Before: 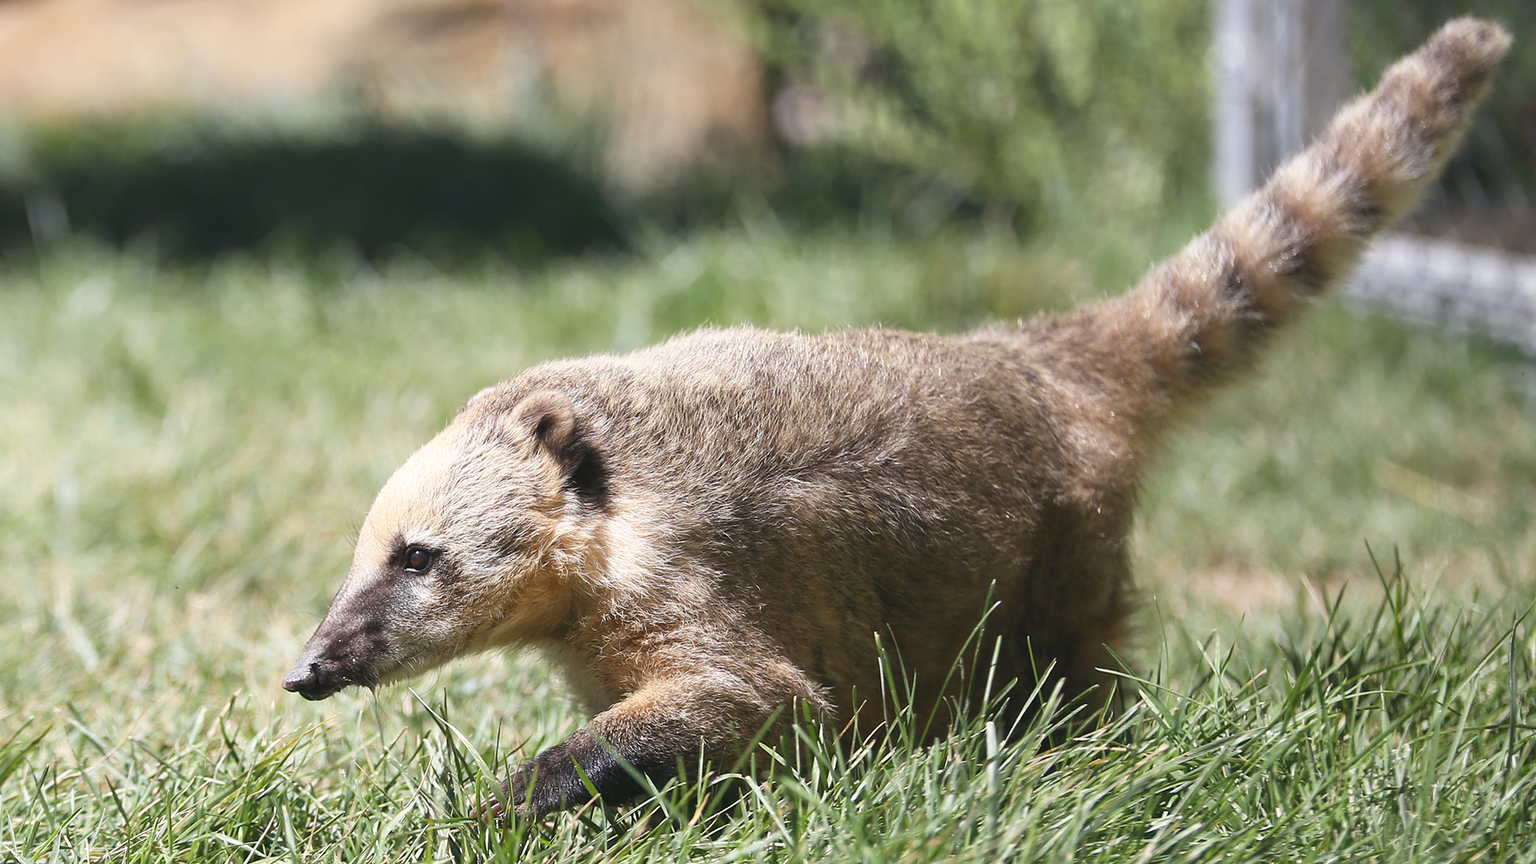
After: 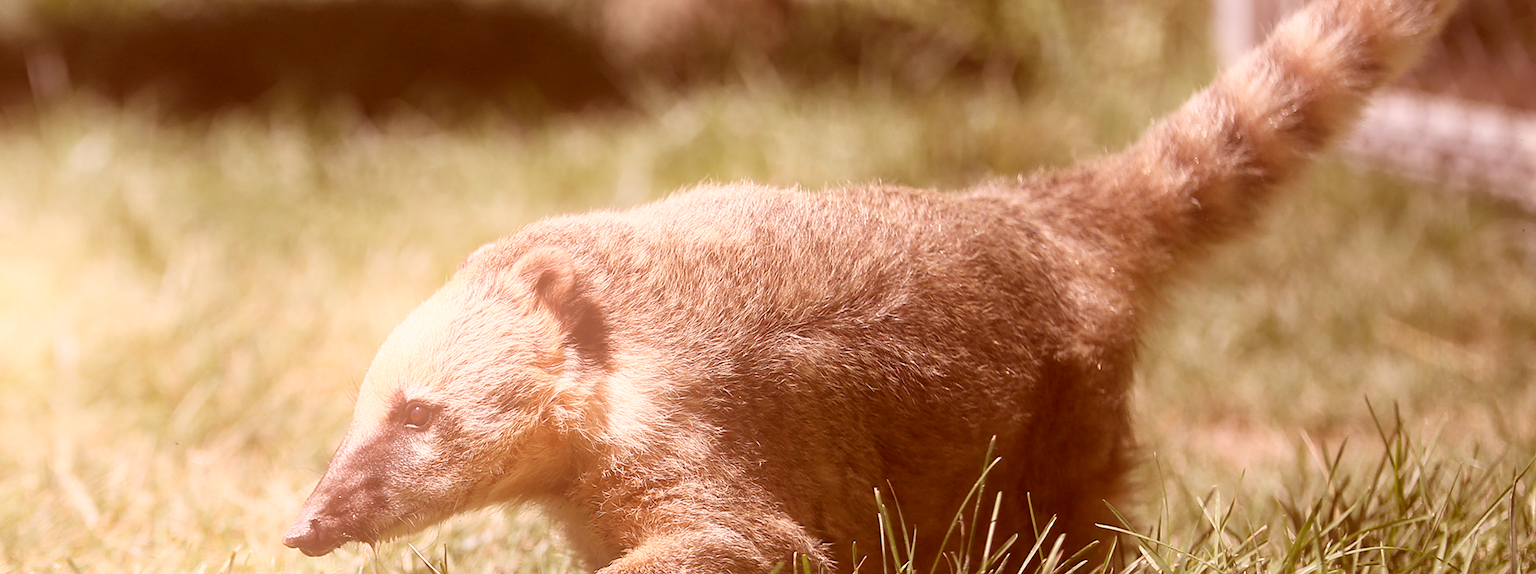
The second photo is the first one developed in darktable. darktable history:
crop: top 16.727%, bottom 16.727%
shadows and highlights: shadows 37.27, highlights -28.18, soften with gaussian
color correction: highlights a* 9.03, highlights b* 8.71, shadows a* 40, shadows b* 40, saturation 0.8
bloom: on, module defaults
